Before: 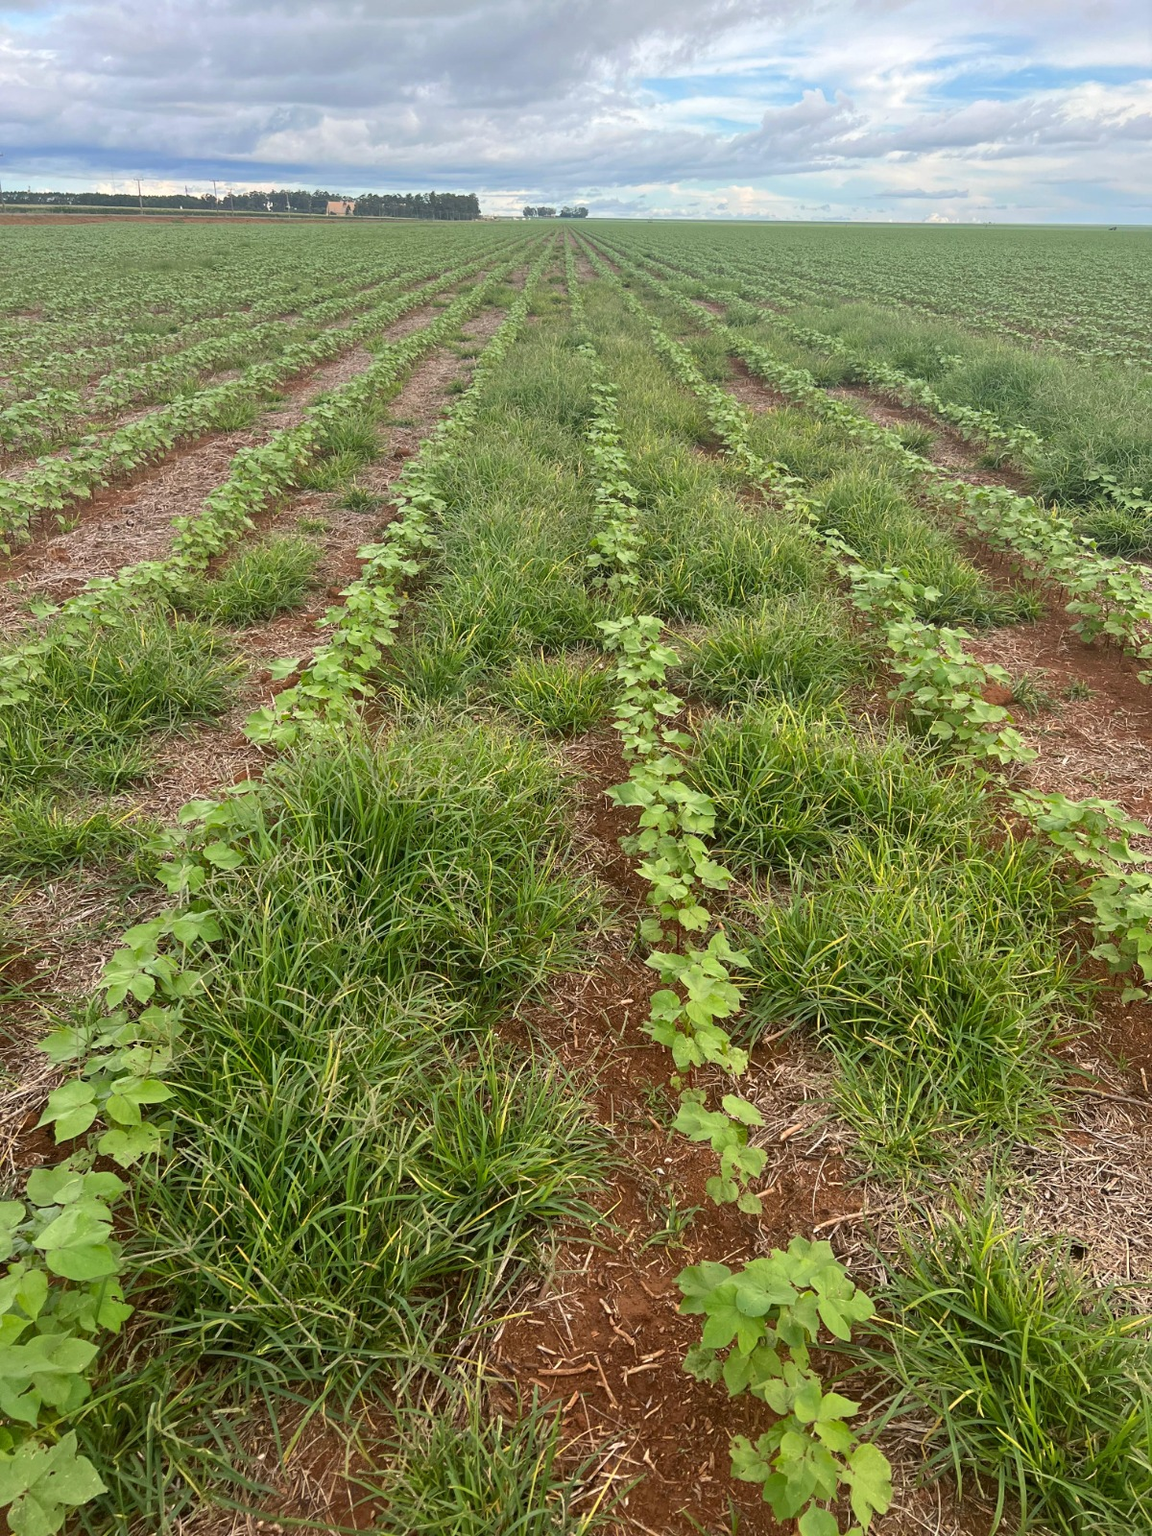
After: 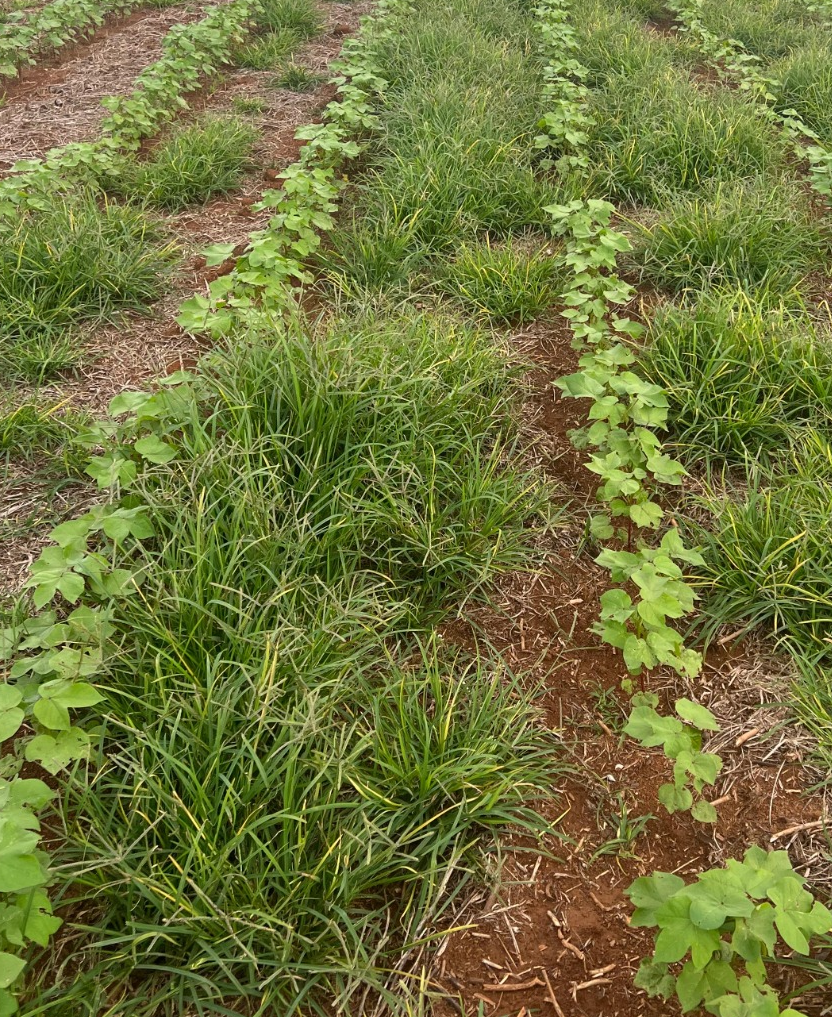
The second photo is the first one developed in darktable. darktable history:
crop: left 6.485%, top 27.651%, right 24.17%, bottom 8.742%
